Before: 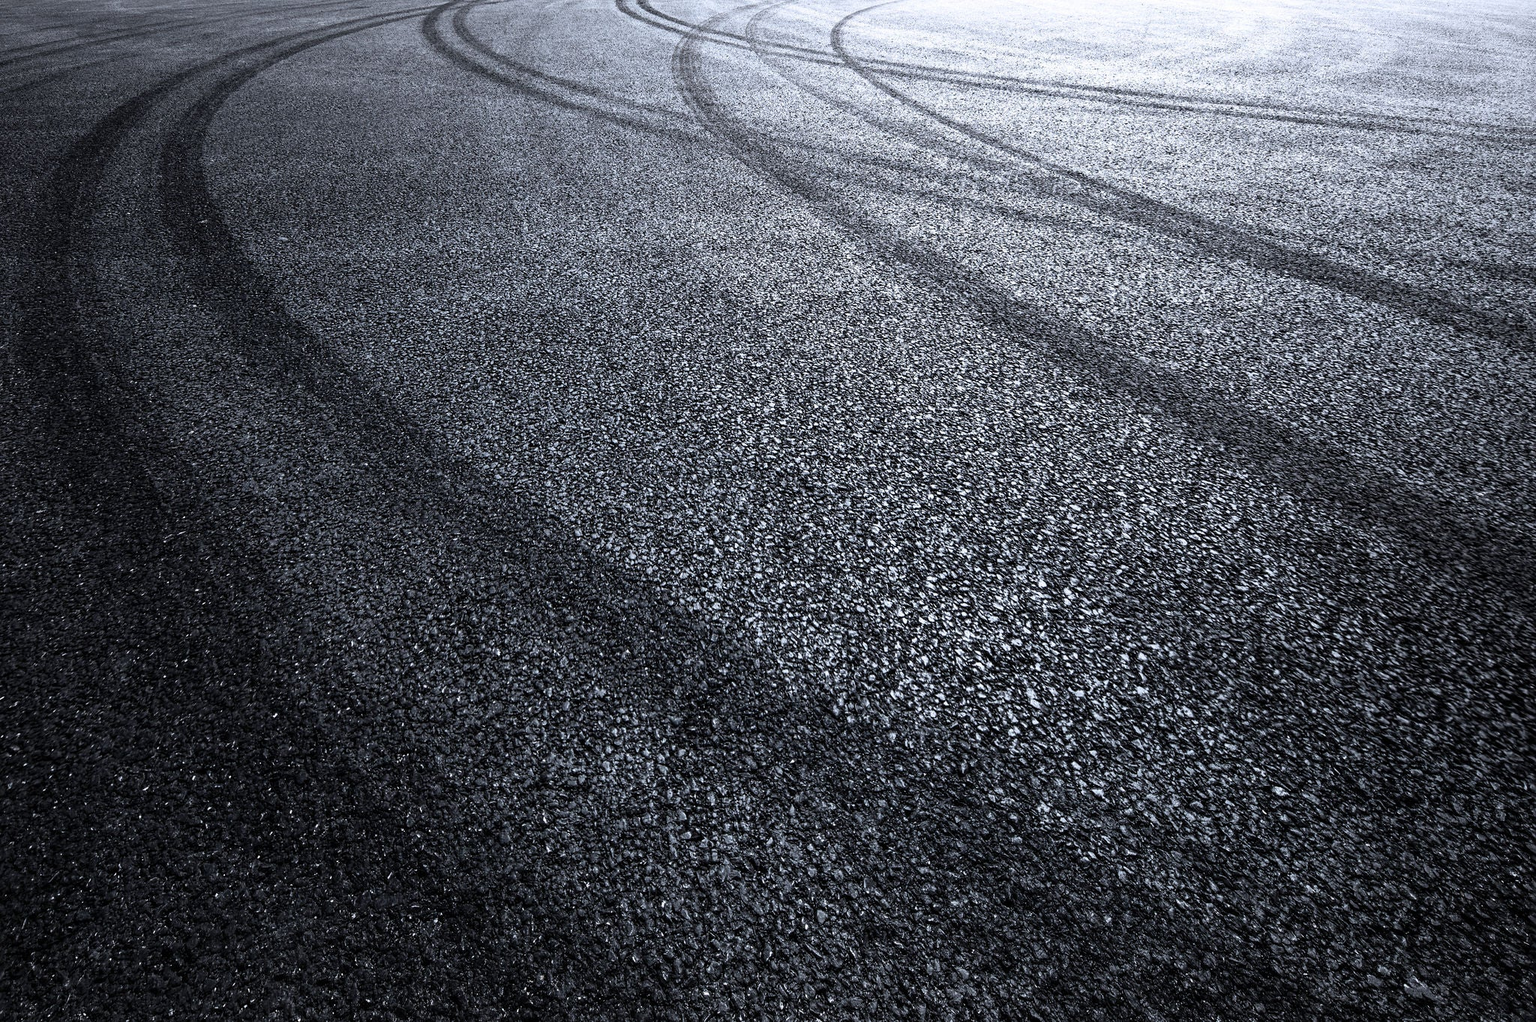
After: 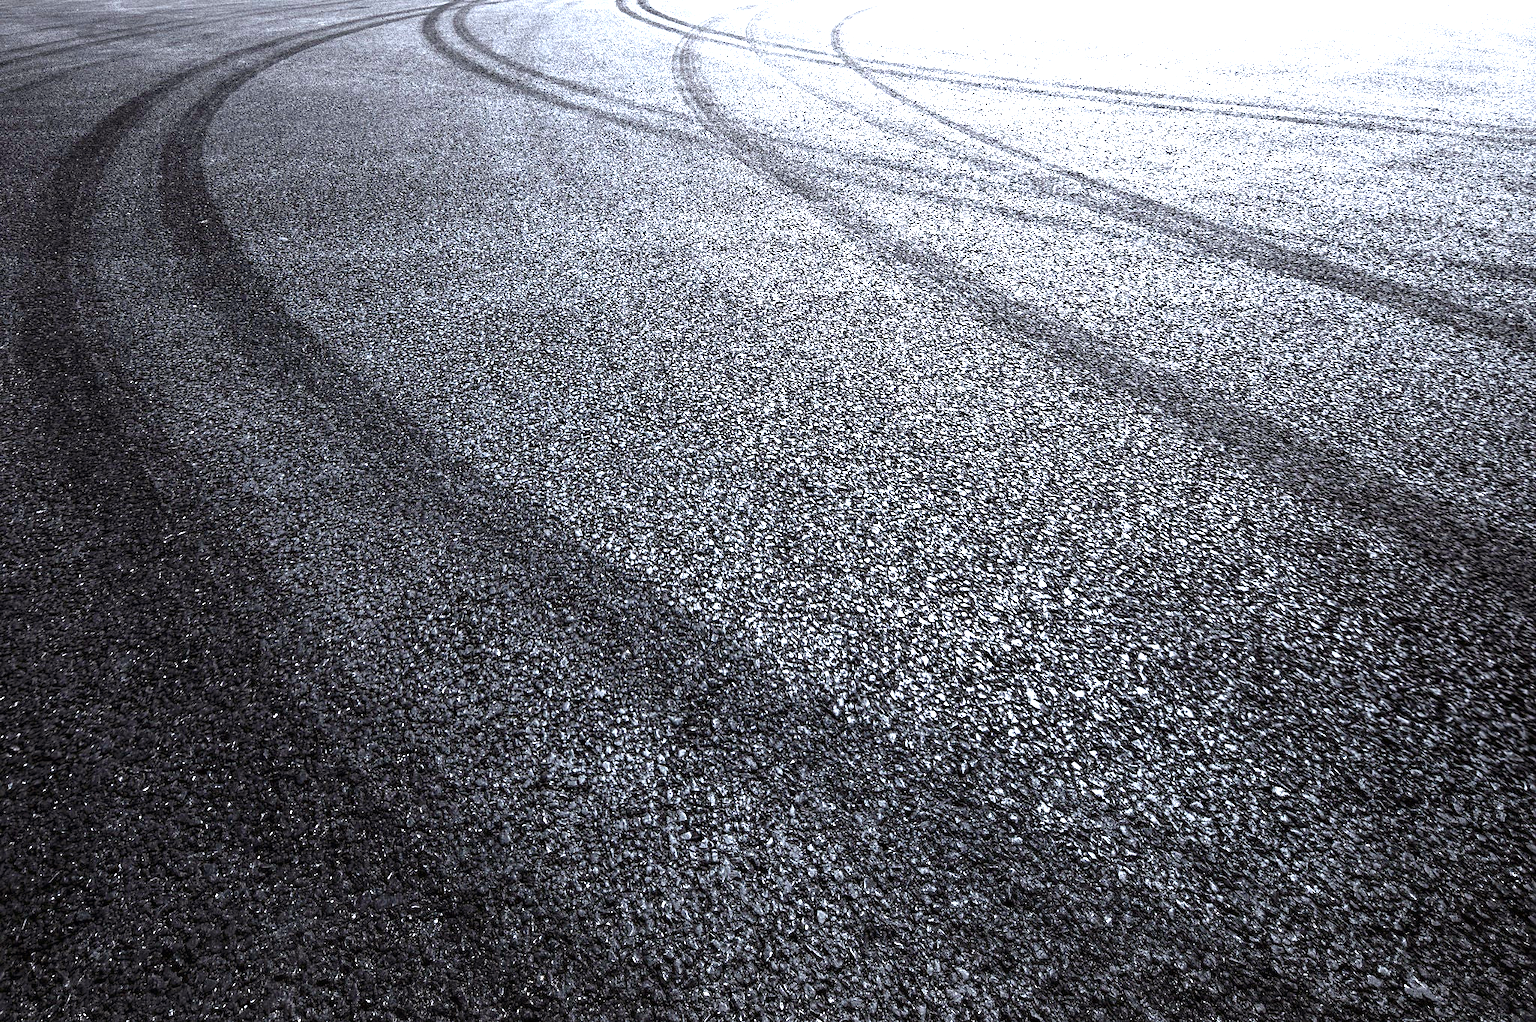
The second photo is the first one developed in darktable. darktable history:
color balance rgb: power › chroma 0.656%, power › hue 60°, perceptual saturation grading › global saturation 15.258%, perceptual saturation grading › highlights -19.314%, perceptual saturation grading › shadows 20.363%, global vibrance 20%
tone equalizer: -8 EV -0.56 EV, edges refinement/feathering 500, mask exposure compensation -1.57 EV, preserve details no
exposure: black level correction 0, exposure 1.2 EV, compensate exposure bias true, compensate highlight preservation false
